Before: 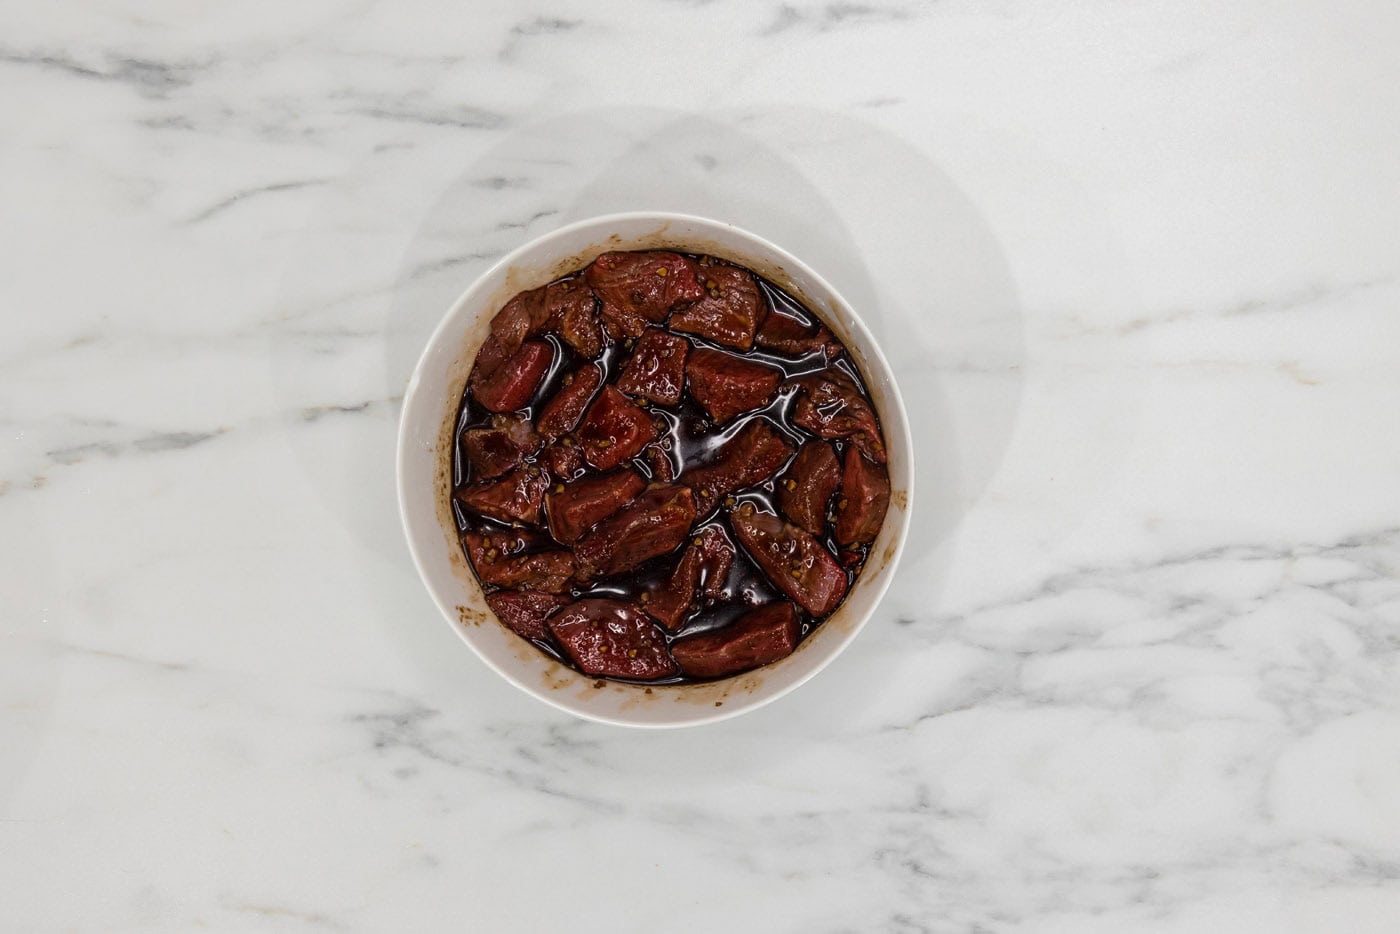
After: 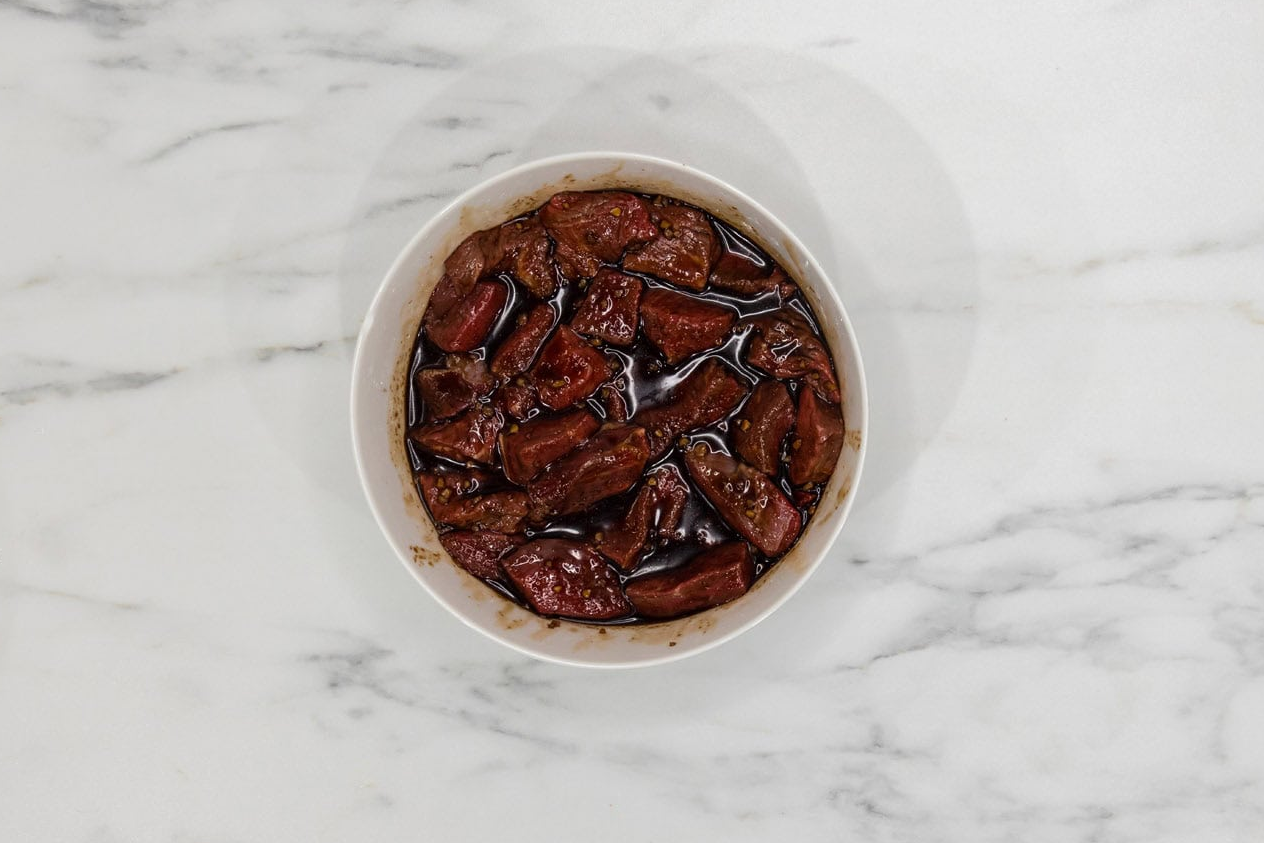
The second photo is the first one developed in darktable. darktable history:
crop: left 3.305%, top 6.436%, right 6.389%, bottom 3.258%
